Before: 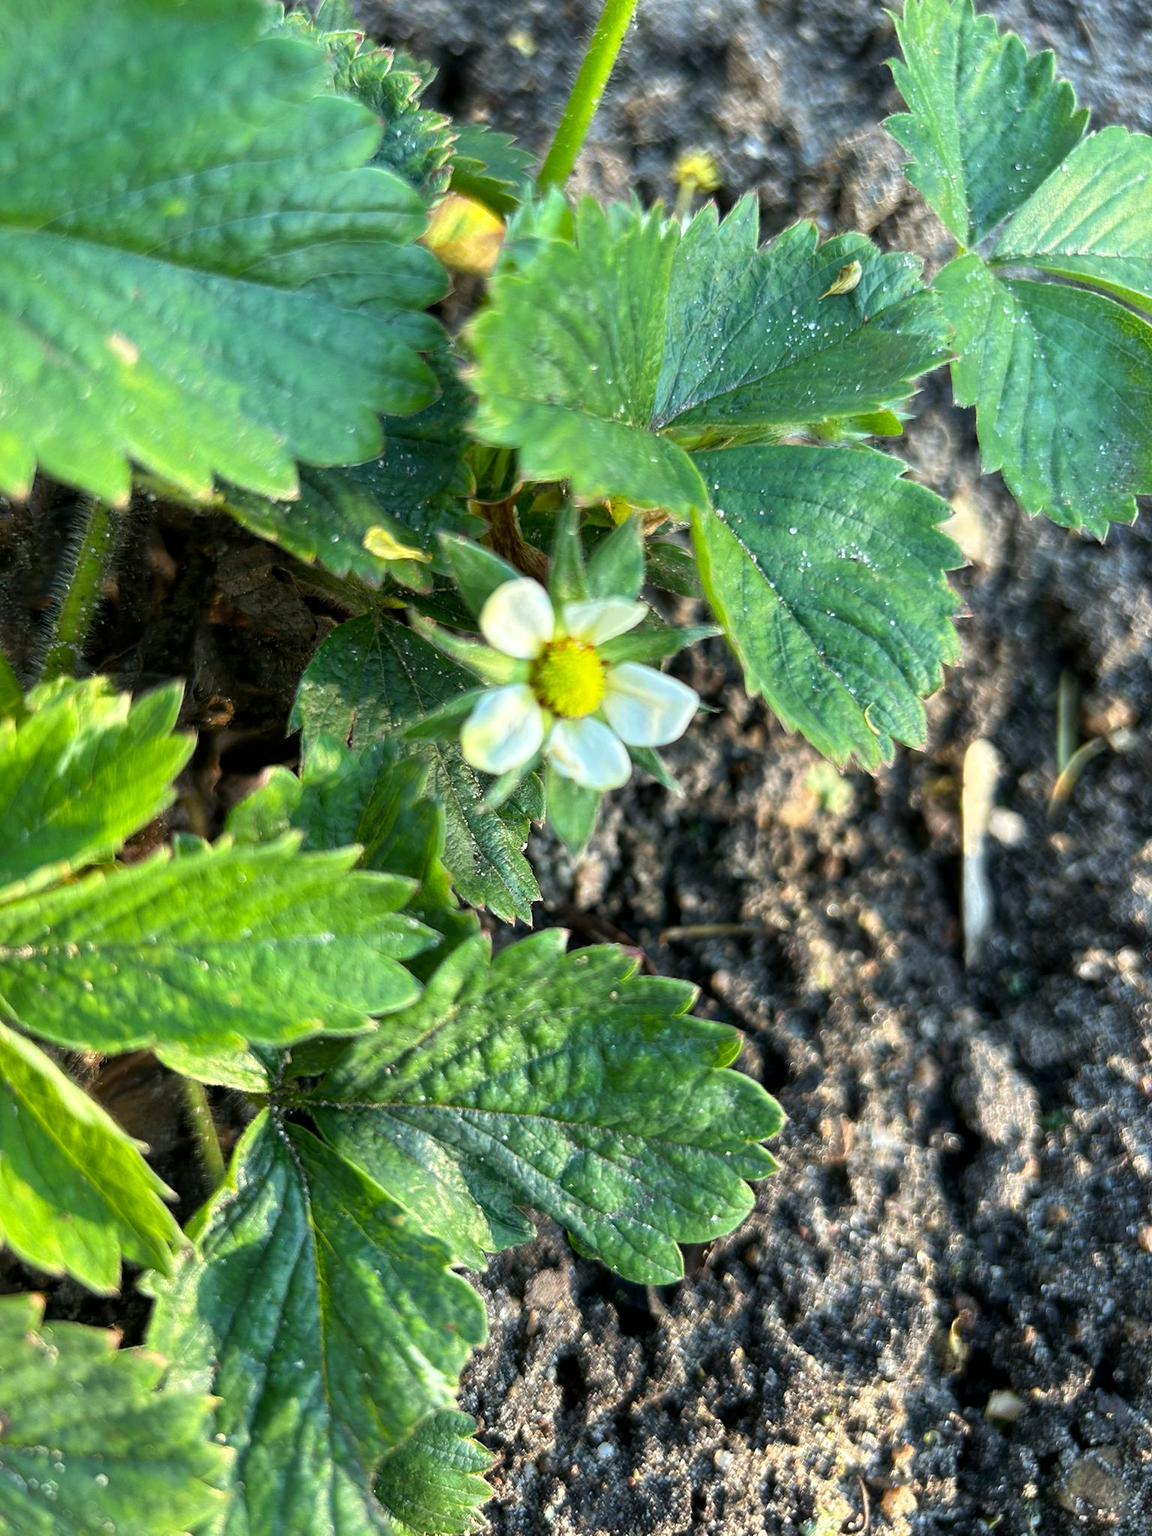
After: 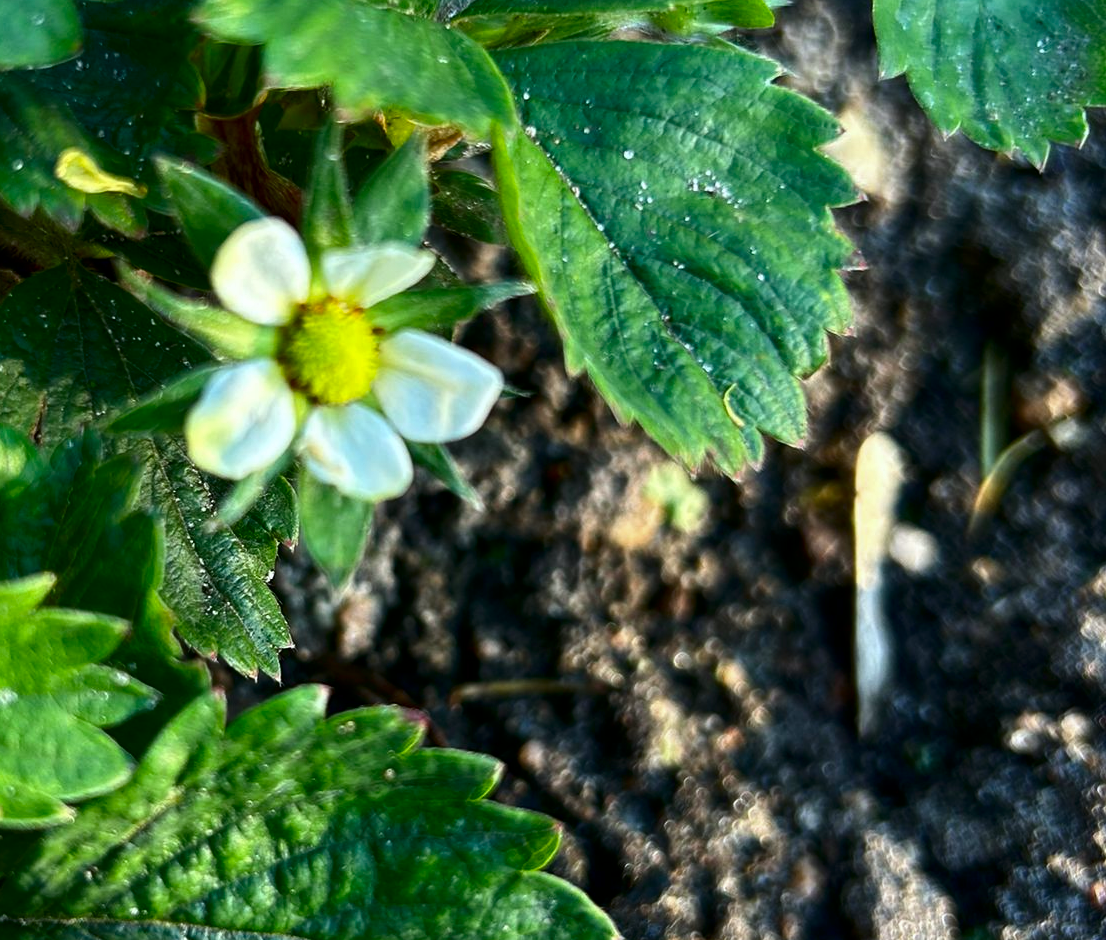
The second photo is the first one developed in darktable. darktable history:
crop and rotate: left 27.938%, top 27.046%, bottom 27.046%
contrast brightness saturation: contrast 0.1, brightness -0.26, saturation 0.14
white balance: red 0.982, blue 1.018
base curve: curves: ch0 [(0, 0) (0.283, 0.295) (1, 1)], preserve colors none
